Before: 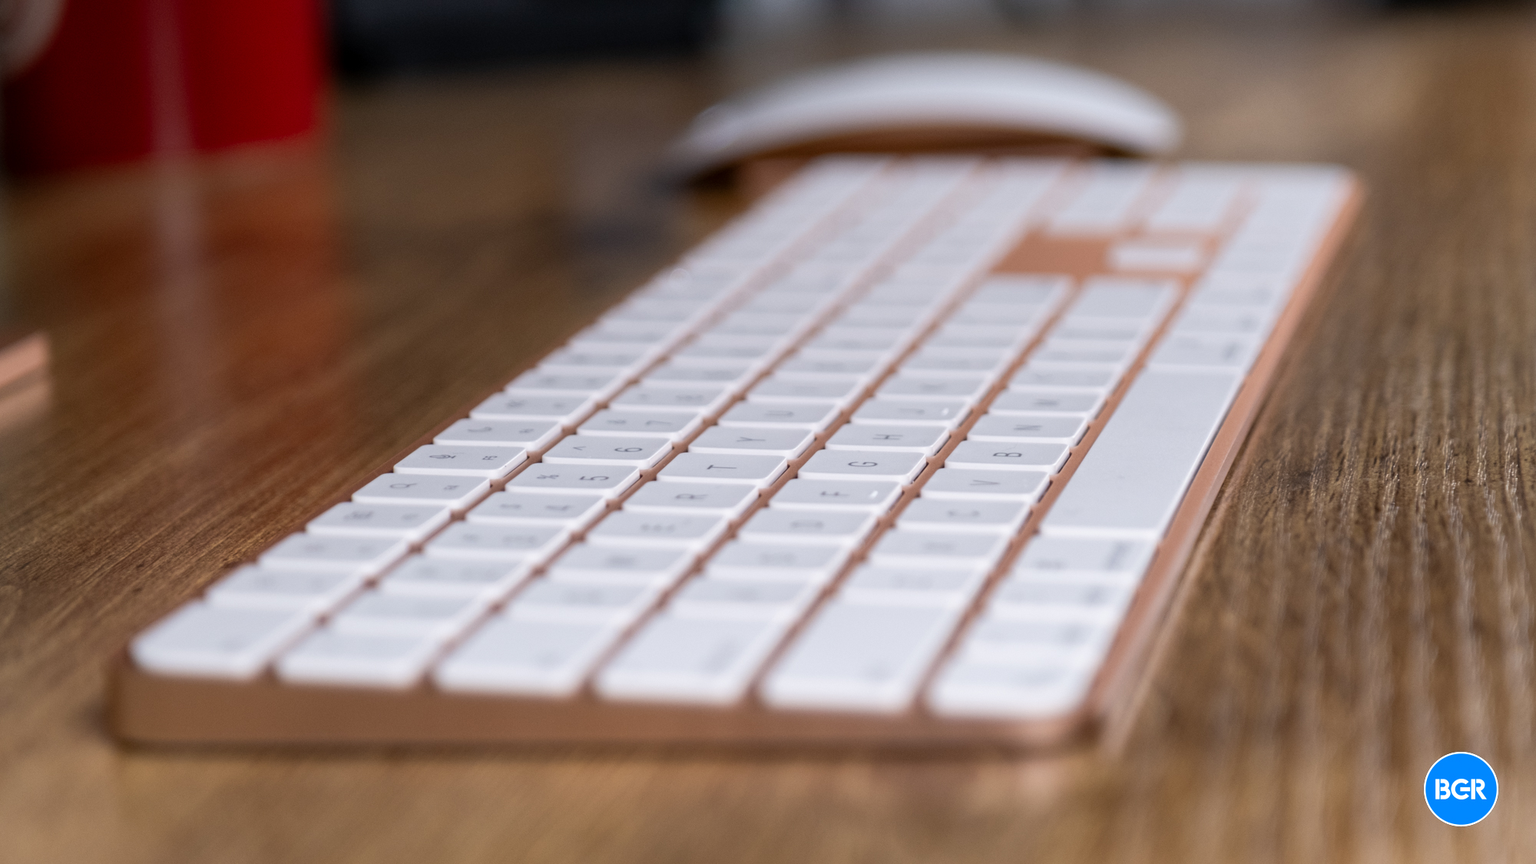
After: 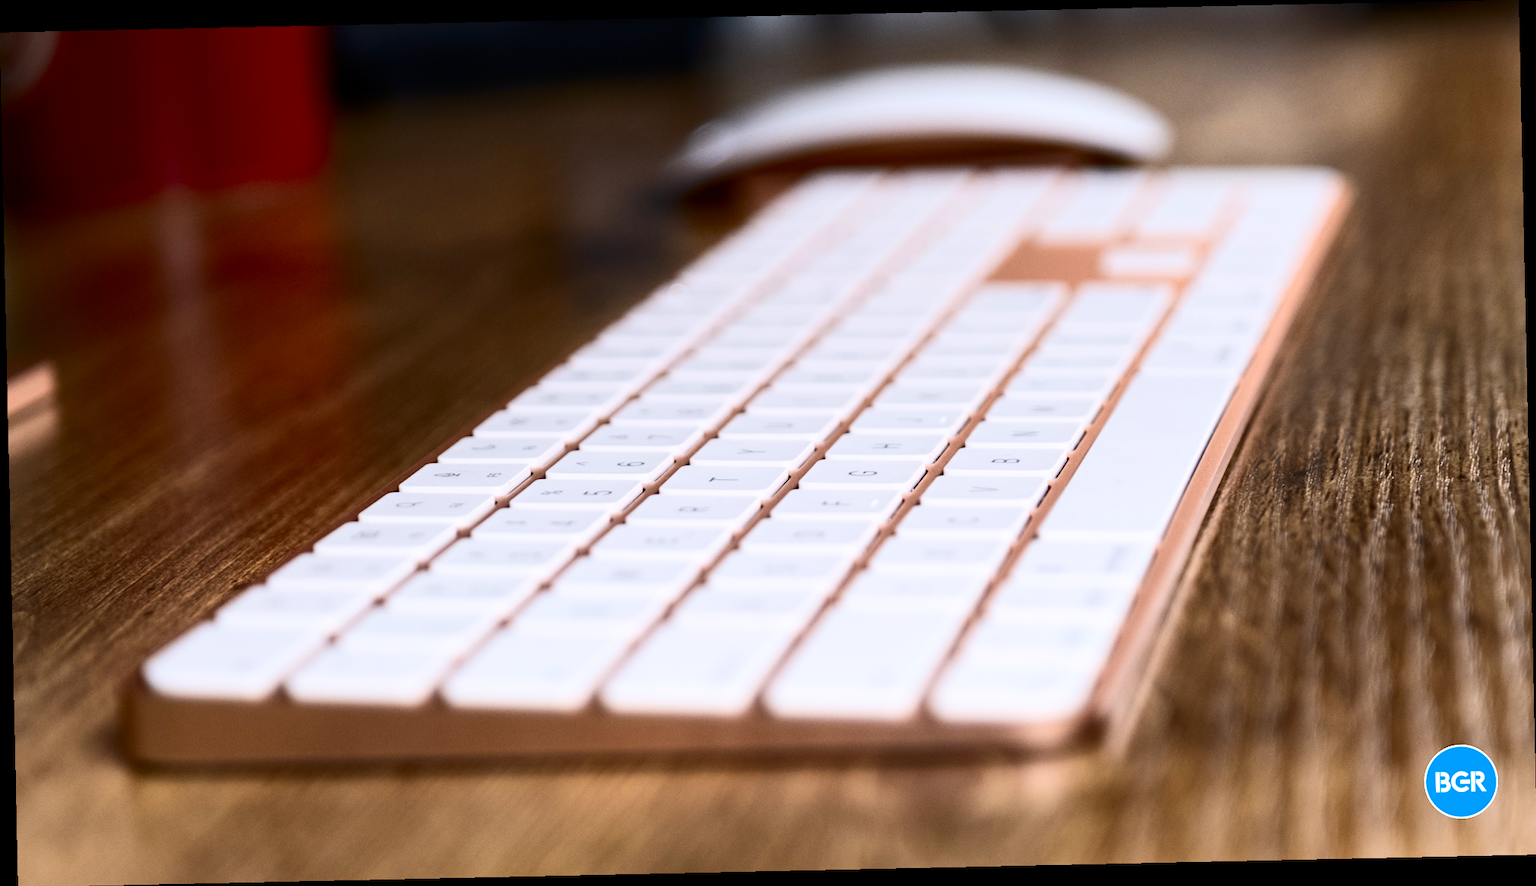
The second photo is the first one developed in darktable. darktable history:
rotate and perspective: rotation -1.24°, automatic cropping off
contrast brightness saturation: contrast 0.4, brightness 0.05, saturation 0.25
